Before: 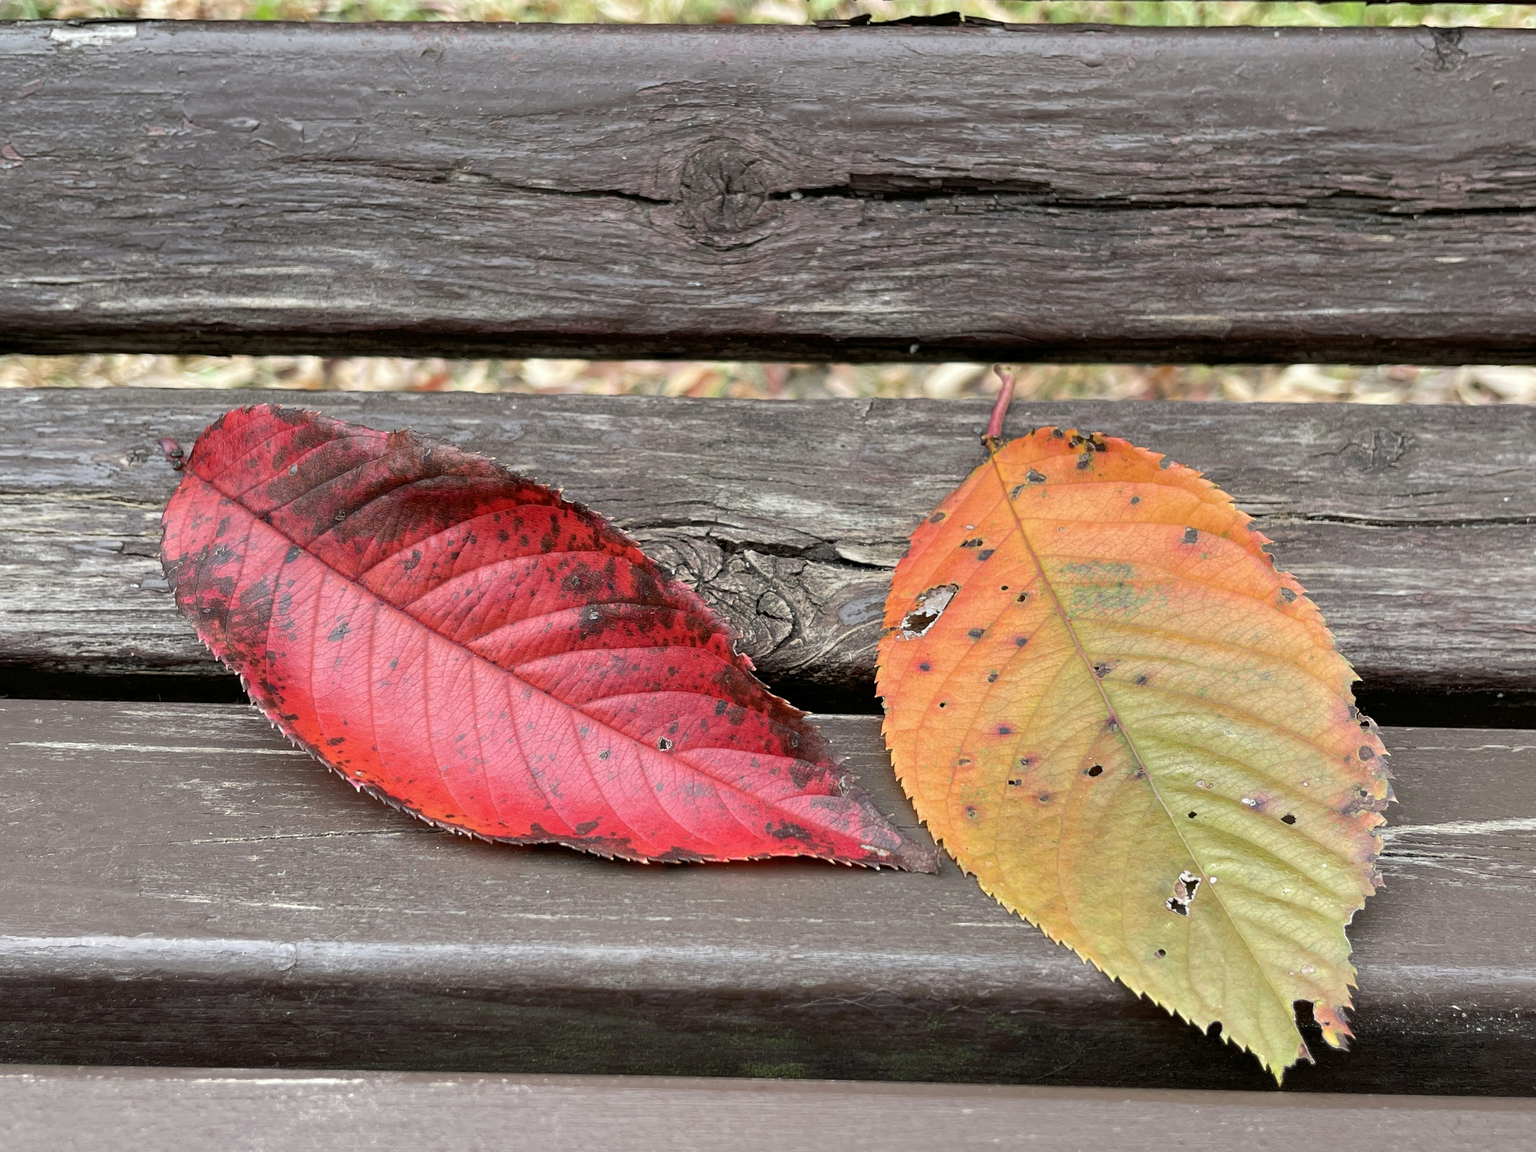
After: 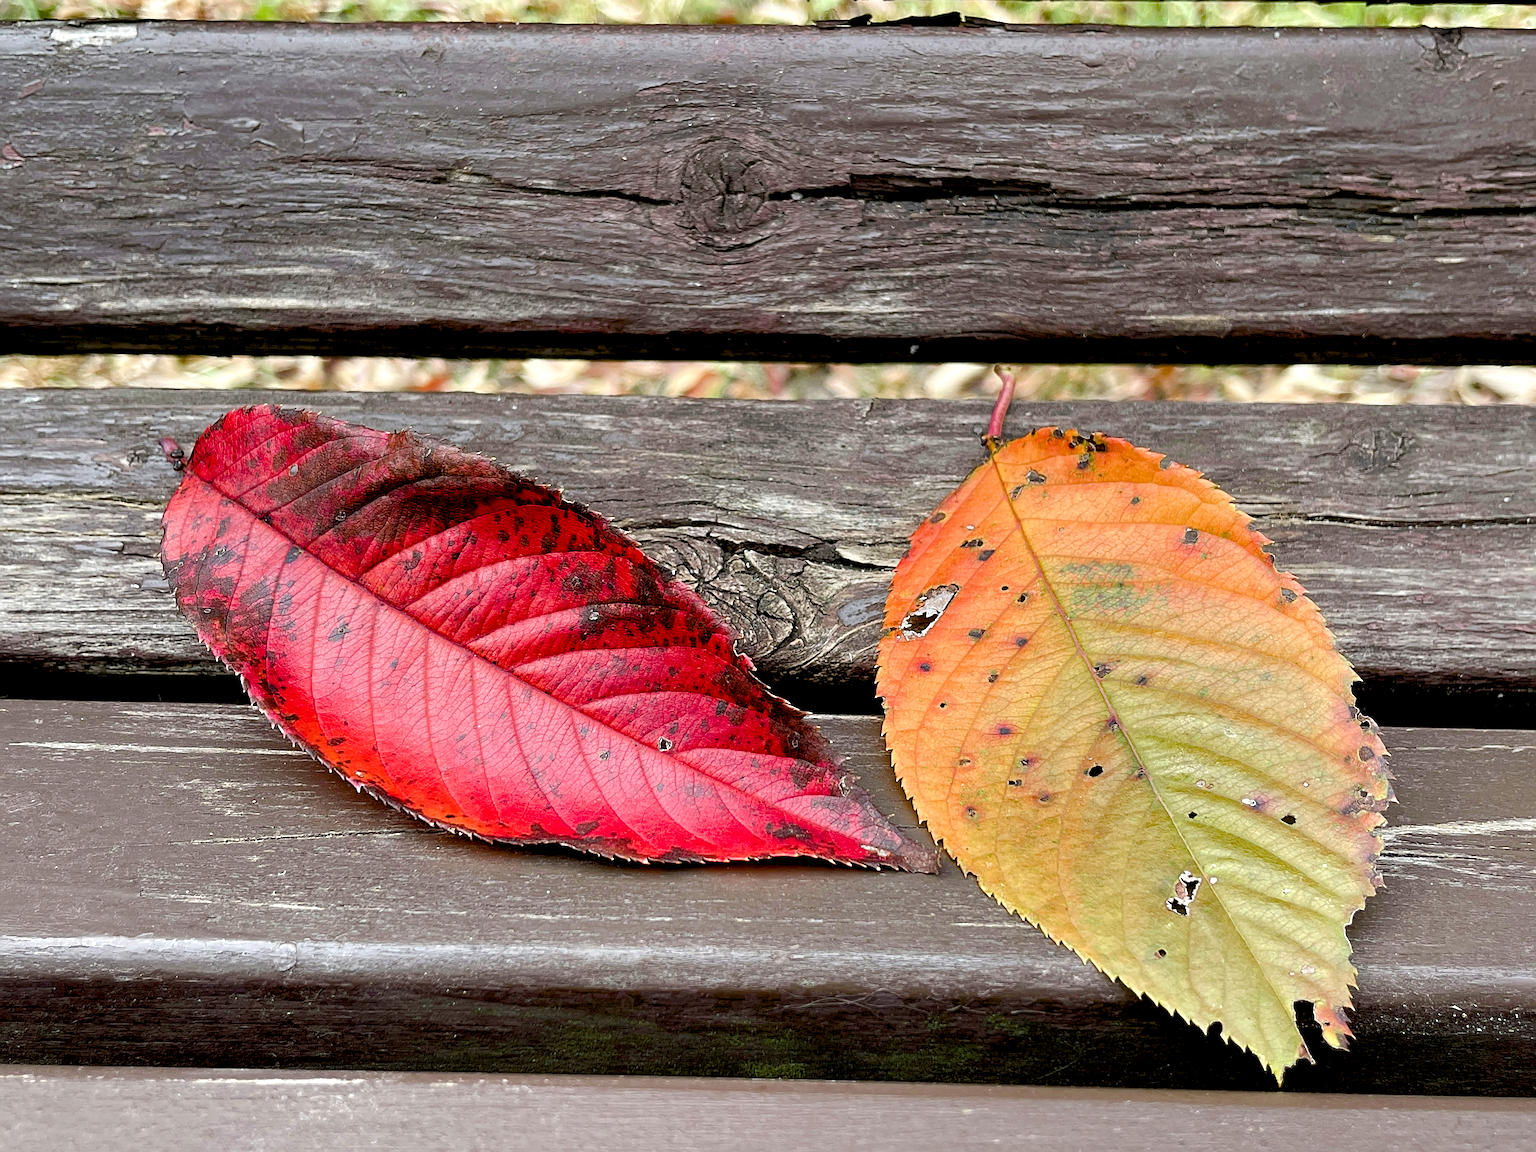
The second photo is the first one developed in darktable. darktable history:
sharpen: radius 2.543, amount 0.636
color balance rgb: shadows lift › luminance -9.41%, highlights gain › luminance 17.6%, global offset › luminance -1.45%, perceptual saturation grading › highlights -17.77%, perceptual saturation grading › mid-tones 33.1%, perceptual saturation grading › shadows 50.52%, global vibrance 24.22%
